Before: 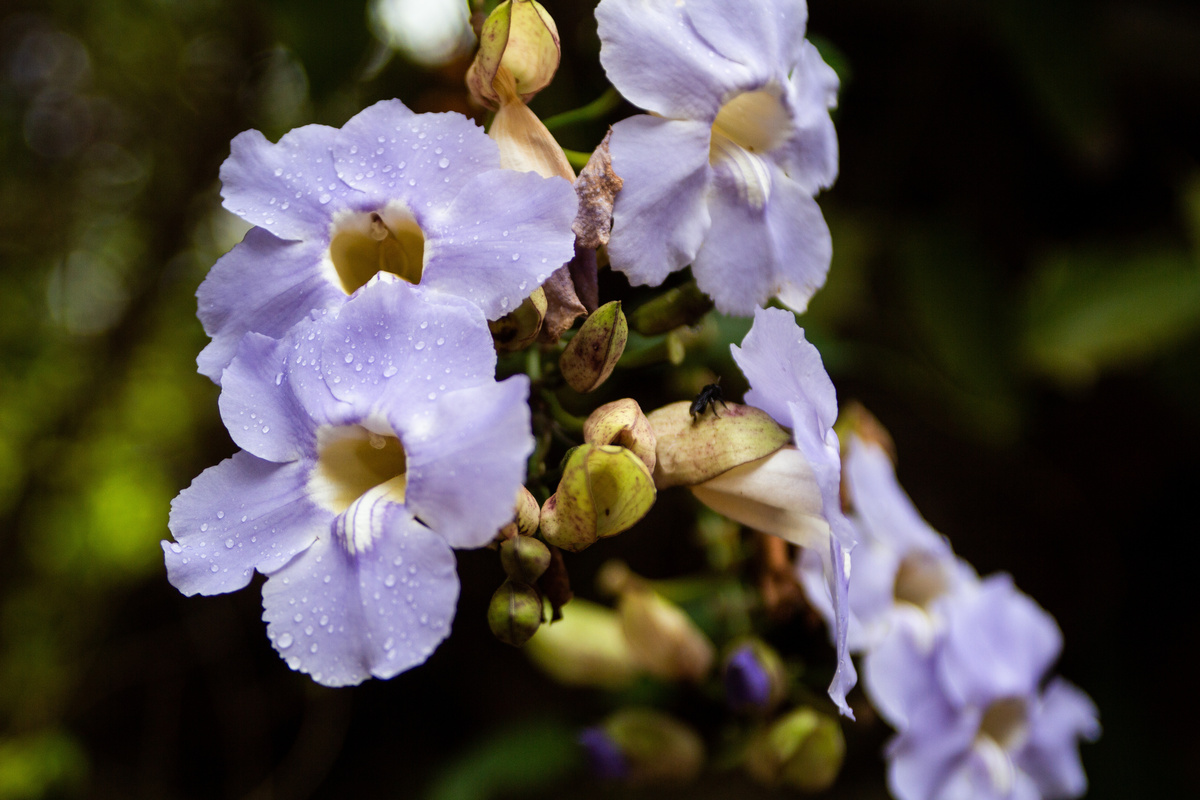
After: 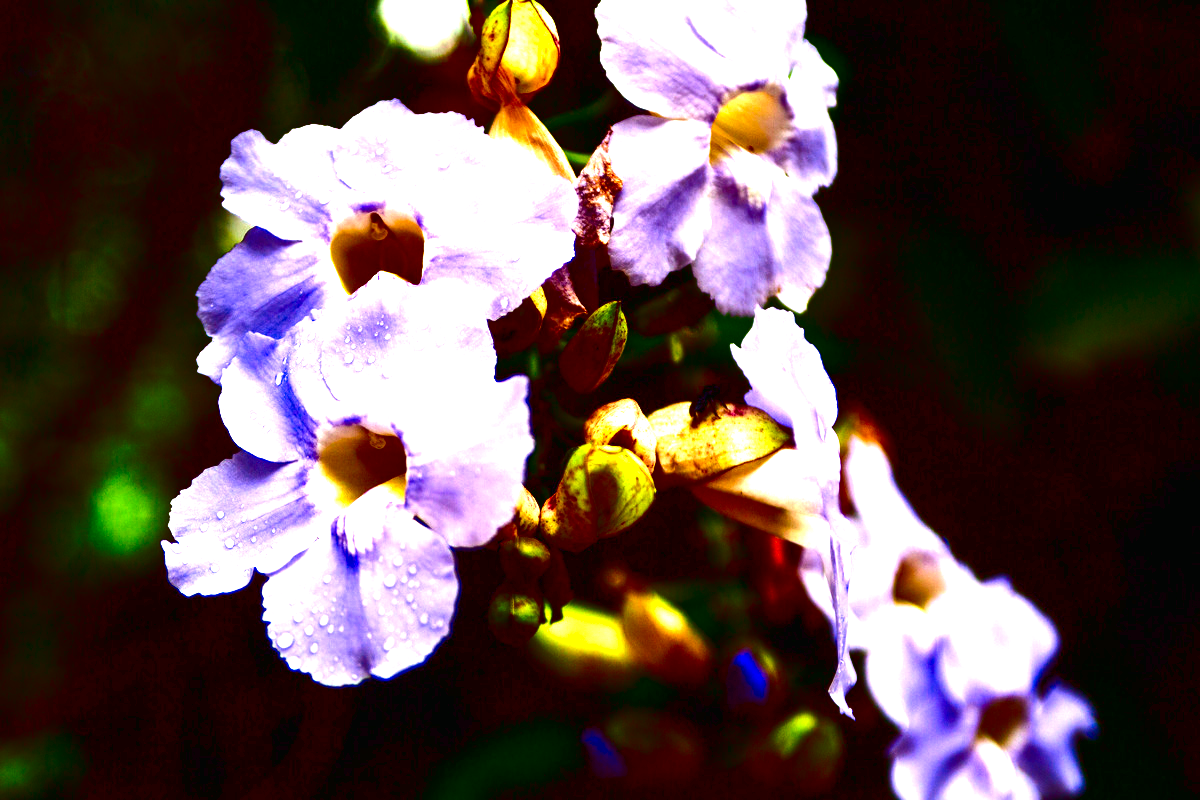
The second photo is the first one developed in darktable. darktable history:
exposure: black level correction 0, exposure 1.385 EV, compensate exposure bias true, compensate highlight preservation false
tone curve: curves: ch0 [(0, 0.01) (0.037, 0.032) (0.131, 0.108) (0.275, 0.258) (0.483, 0.512) (0.61, 0.661) (0.696, 0.742) (0.792, 0.834) (0.911, 0.936) (0.997, 0.995)]; ch1 [(0, 0) (0.308, 0.29) (0.425, 0.411) (0.503, 0.502) (0.529, 0.543) (0.683, 0.706) (0.746, 0.77) (1, 1)]; ch2 [(0, 0) (0.225, 0.214) (0.334, 0.339) (0.401, 0.415) (0.485, 0.487) (0.502, 0.502) (0.525, 0.523) (0.545, 0.552) (0.587, 0.61) (0.636, 0.654) (0.711, 0.729) (0.845, 0.855) (0.998, 0.977)], color space Lab, independent channels, preserve colors none
contrast brightness saturation: brightness -0.986, saturation 0.993
